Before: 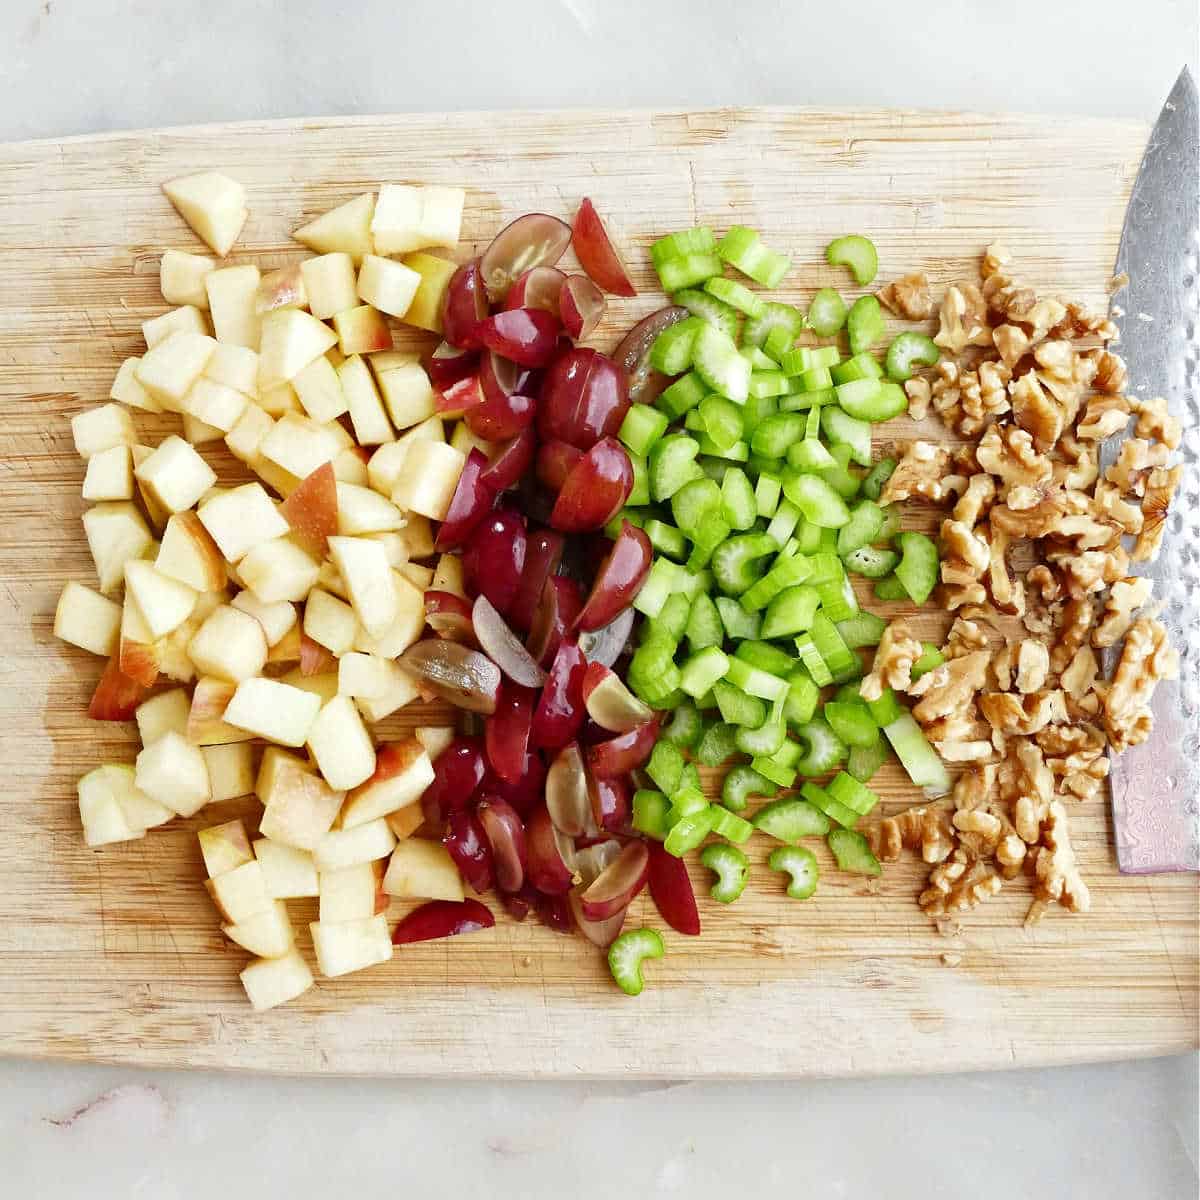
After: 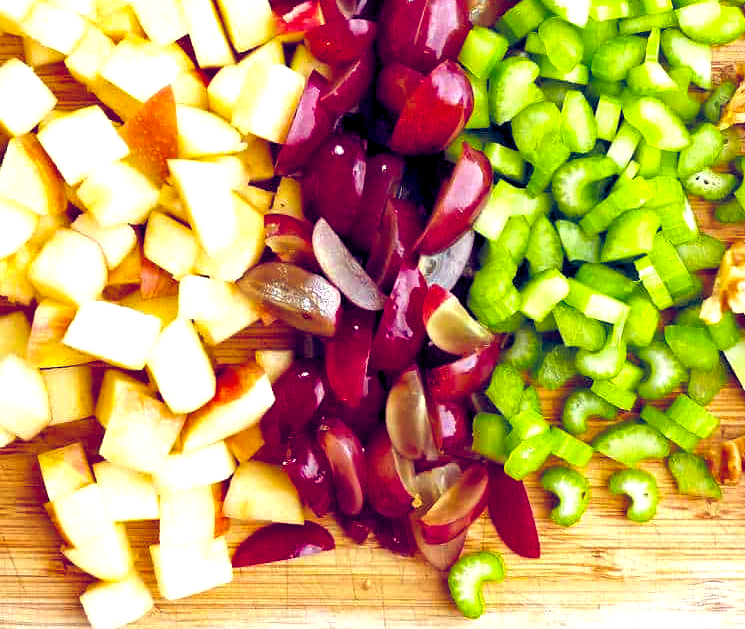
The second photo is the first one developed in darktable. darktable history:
color balance rgb: shadows lift › chroma 6.322%, shadows lift › hue 303.57°, global offset › luminance -0.299%, global offset › chroma 0.316%, global offset › hue 261.65°, perceptual saturation grading › global saturation 35.582%, perceptual brilliance grading › global brilliance 17.404%, global vibrance 20%
crop: left 13.344%, top 31.491%, right 24.569%, bottom 16.084%
